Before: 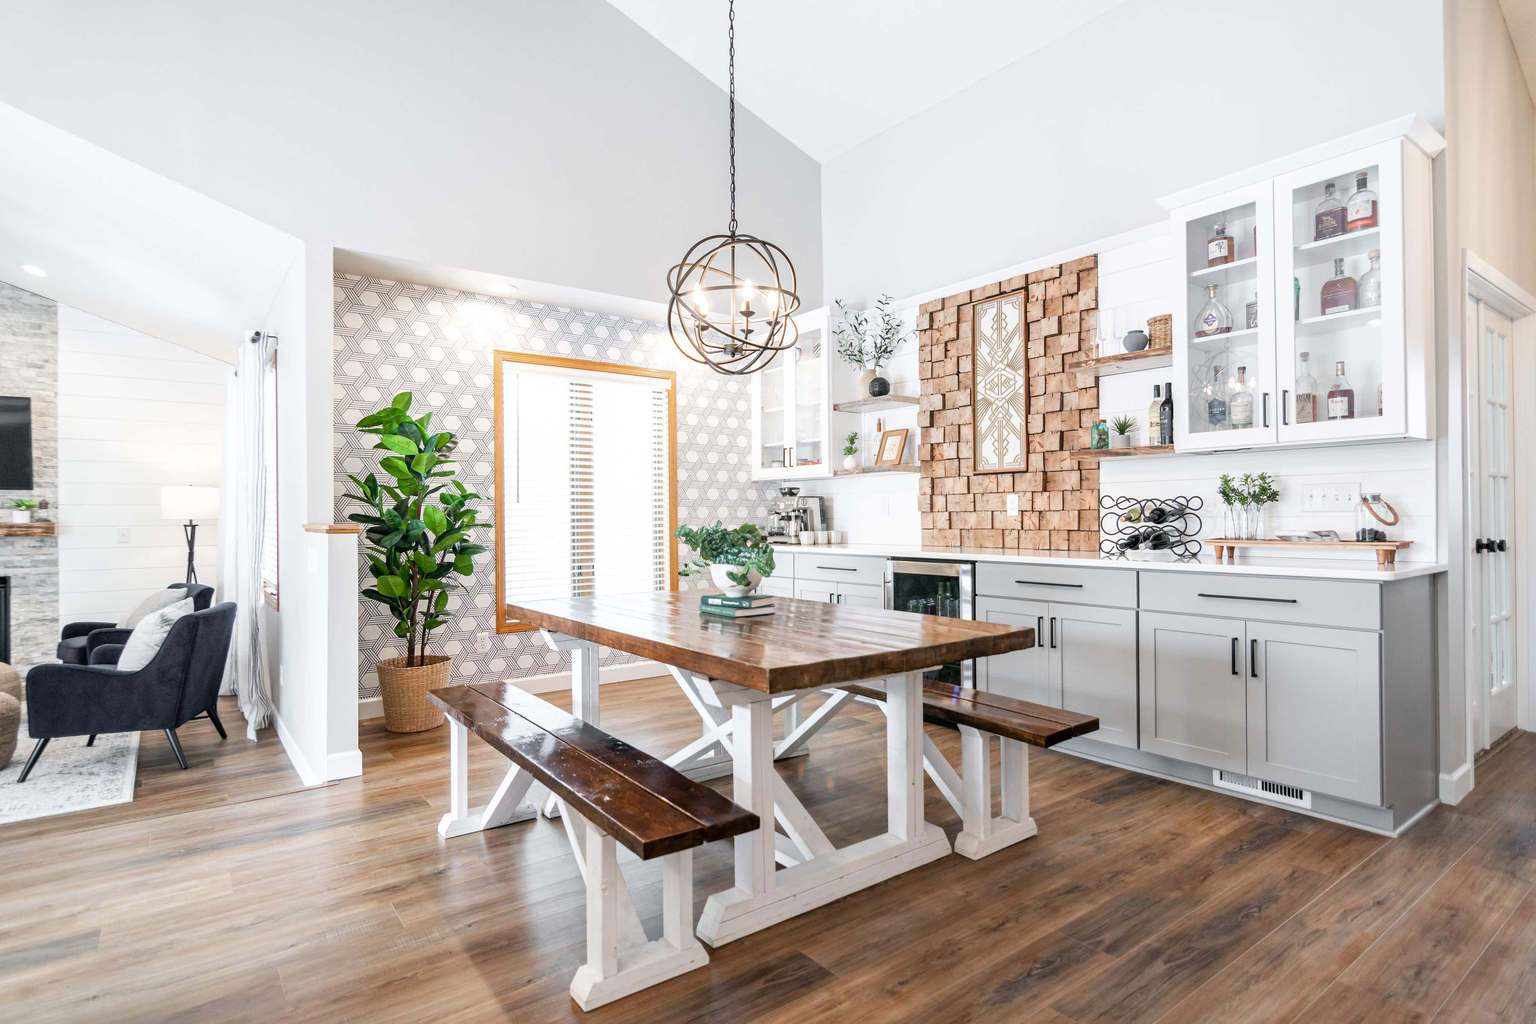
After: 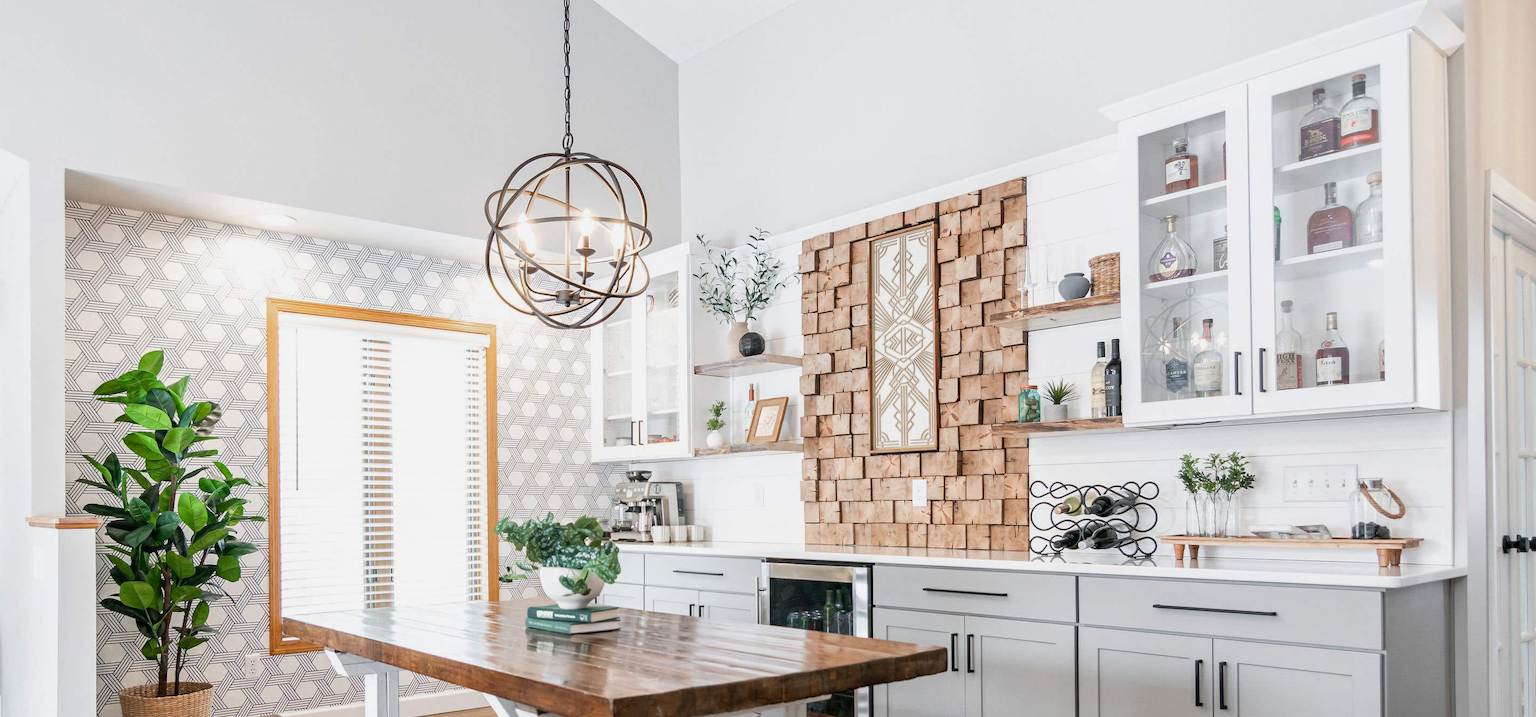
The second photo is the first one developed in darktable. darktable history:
exposure: exposure -0.153 EV, compensate highlight preservation false
tone equalizer: on, module defaults
crop: left 18.38%, top 11.092%, right 2.134%, bottom 33.217%
